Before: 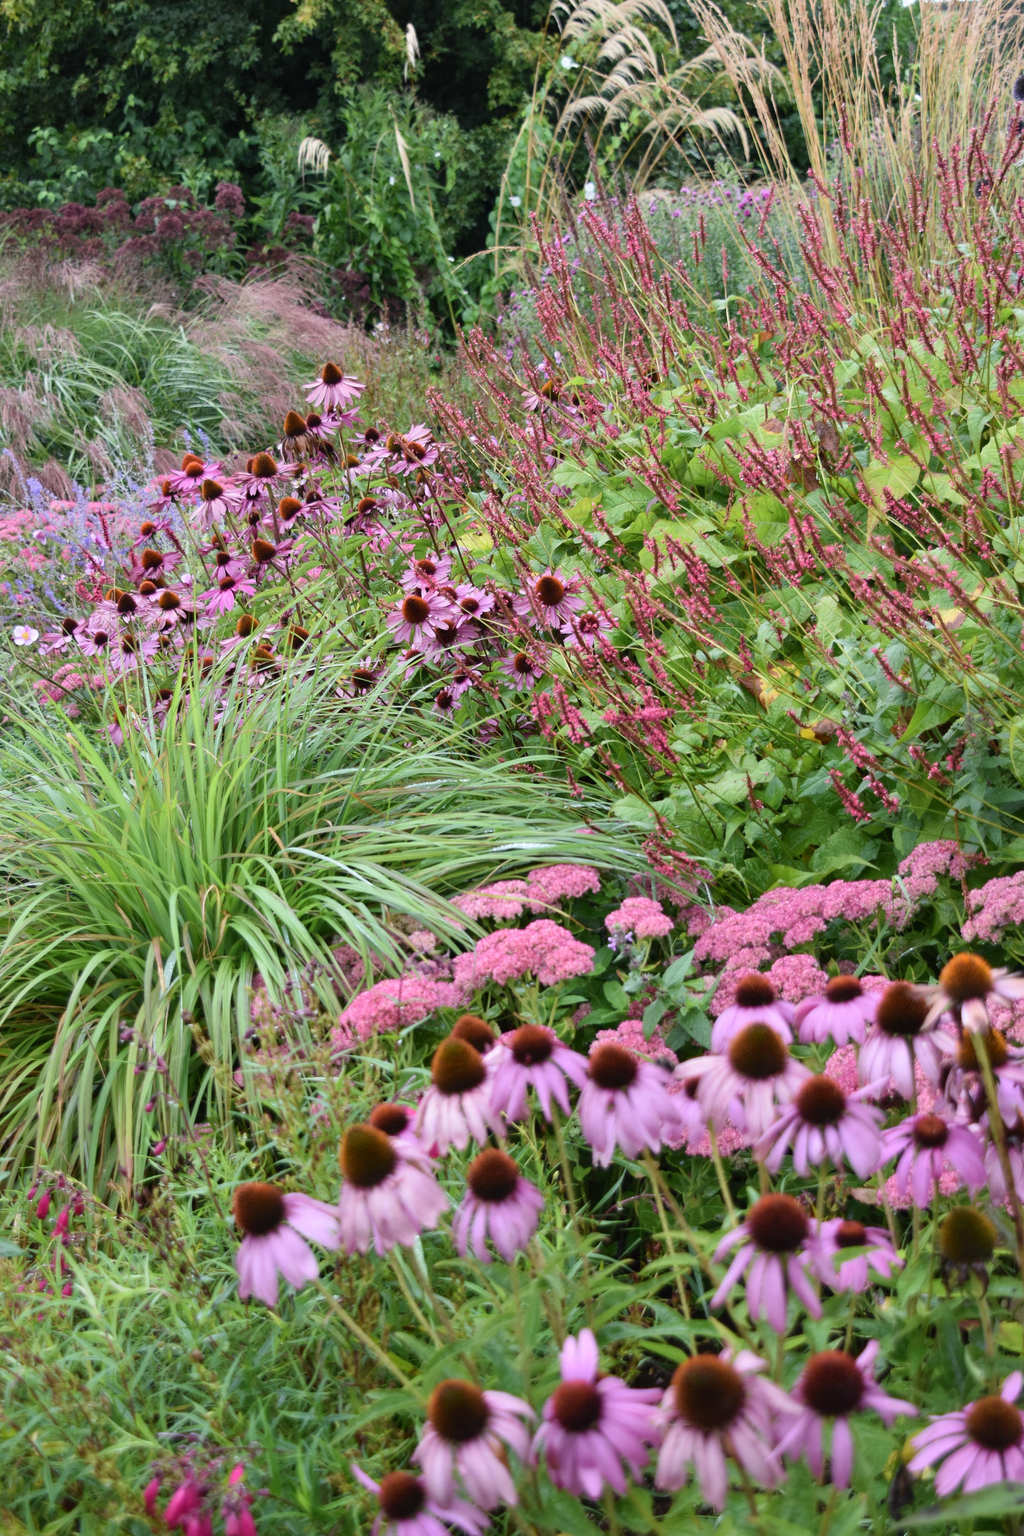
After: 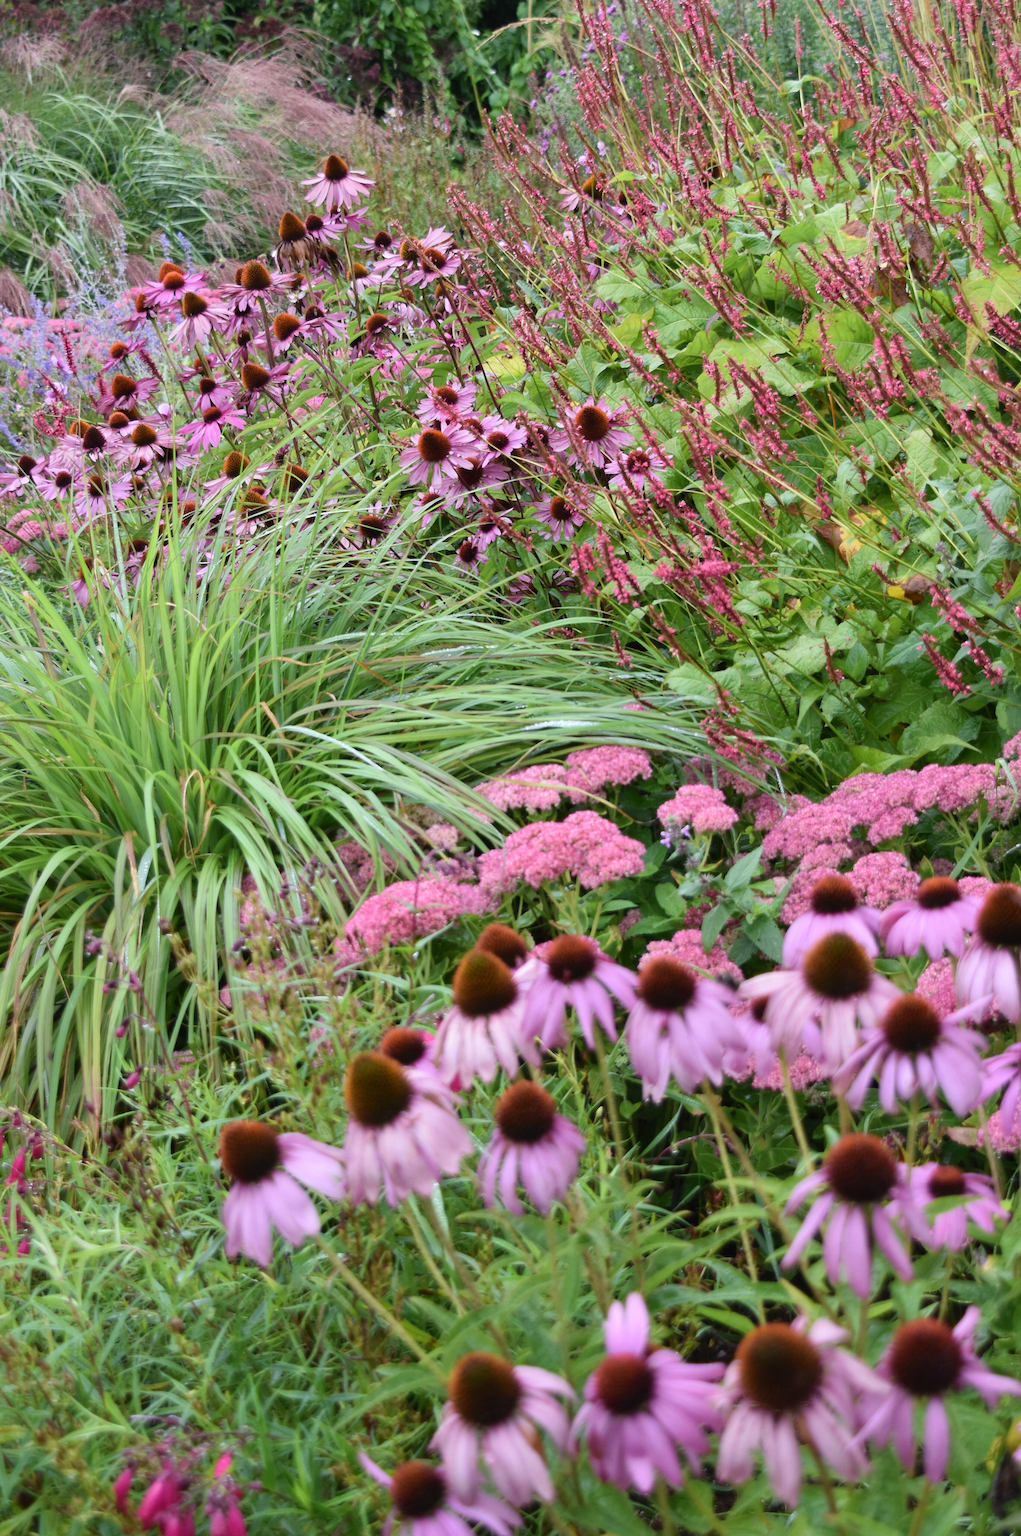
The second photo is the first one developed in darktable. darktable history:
crop and rotate: left 4.625%, top 15.114%, right 10.692%
